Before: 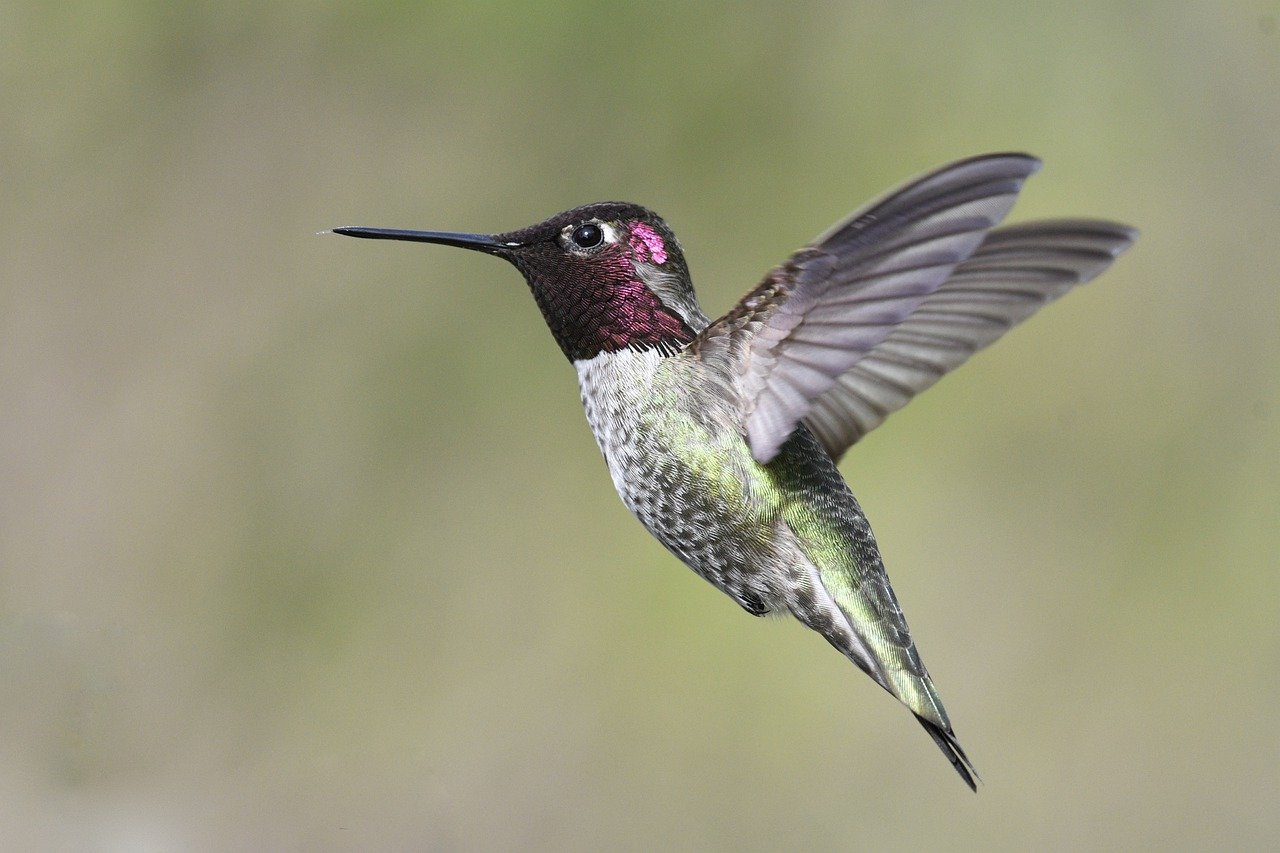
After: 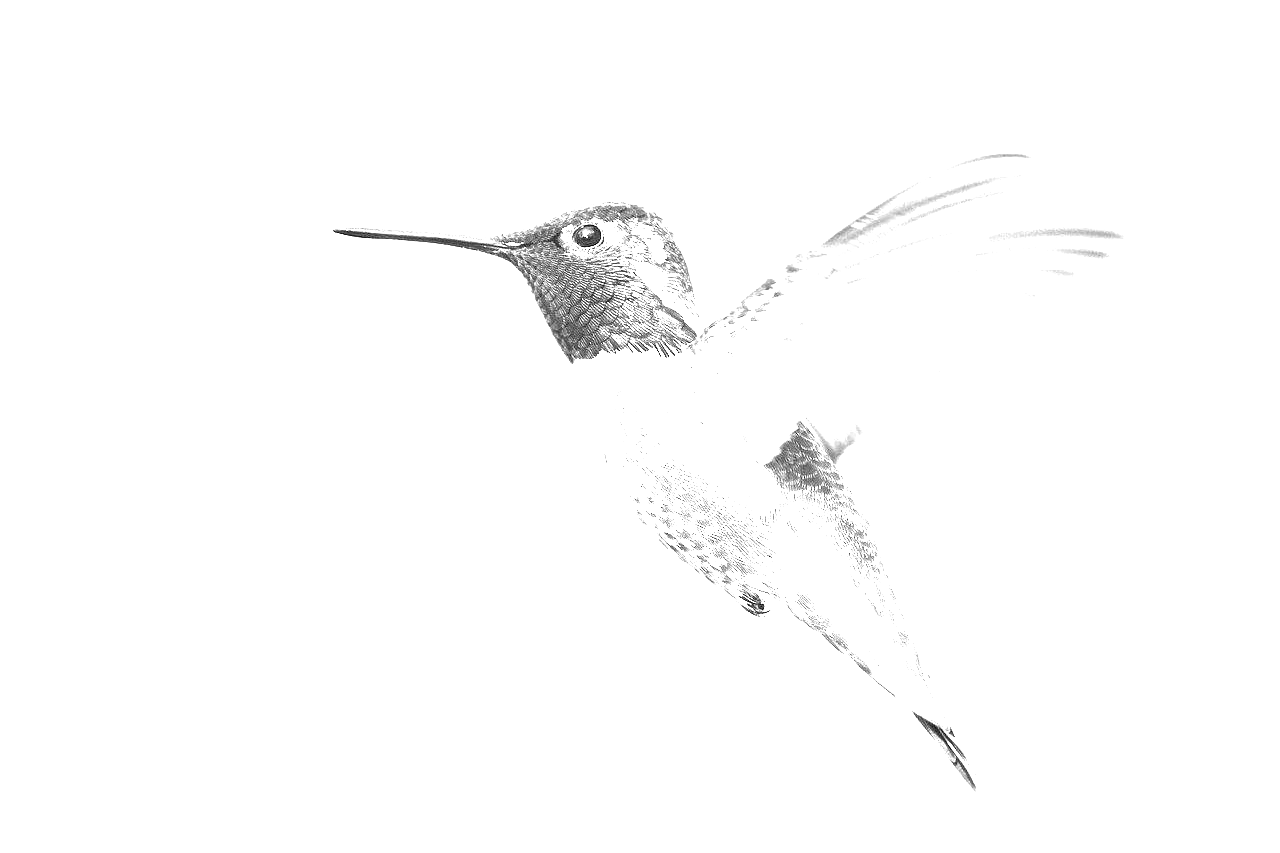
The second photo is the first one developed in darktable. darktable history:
exposure: black level correction 0, exposure 4 EV, compensate exposure bias true, compensate highlight preservation false
color balance: contrast 8.5%, output saturation 105%
monochrome: a 14.95, b -89.96
